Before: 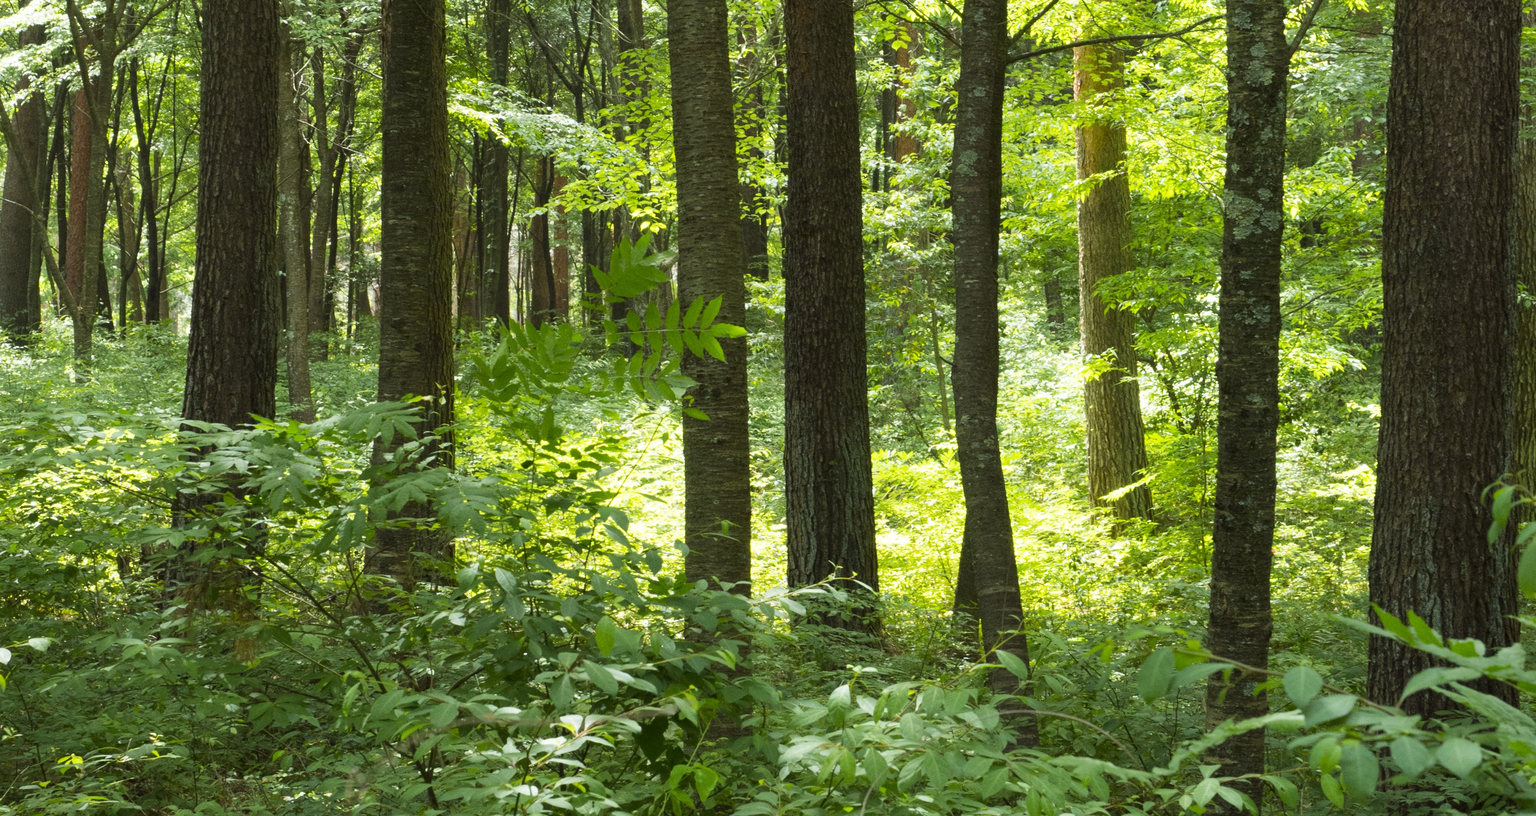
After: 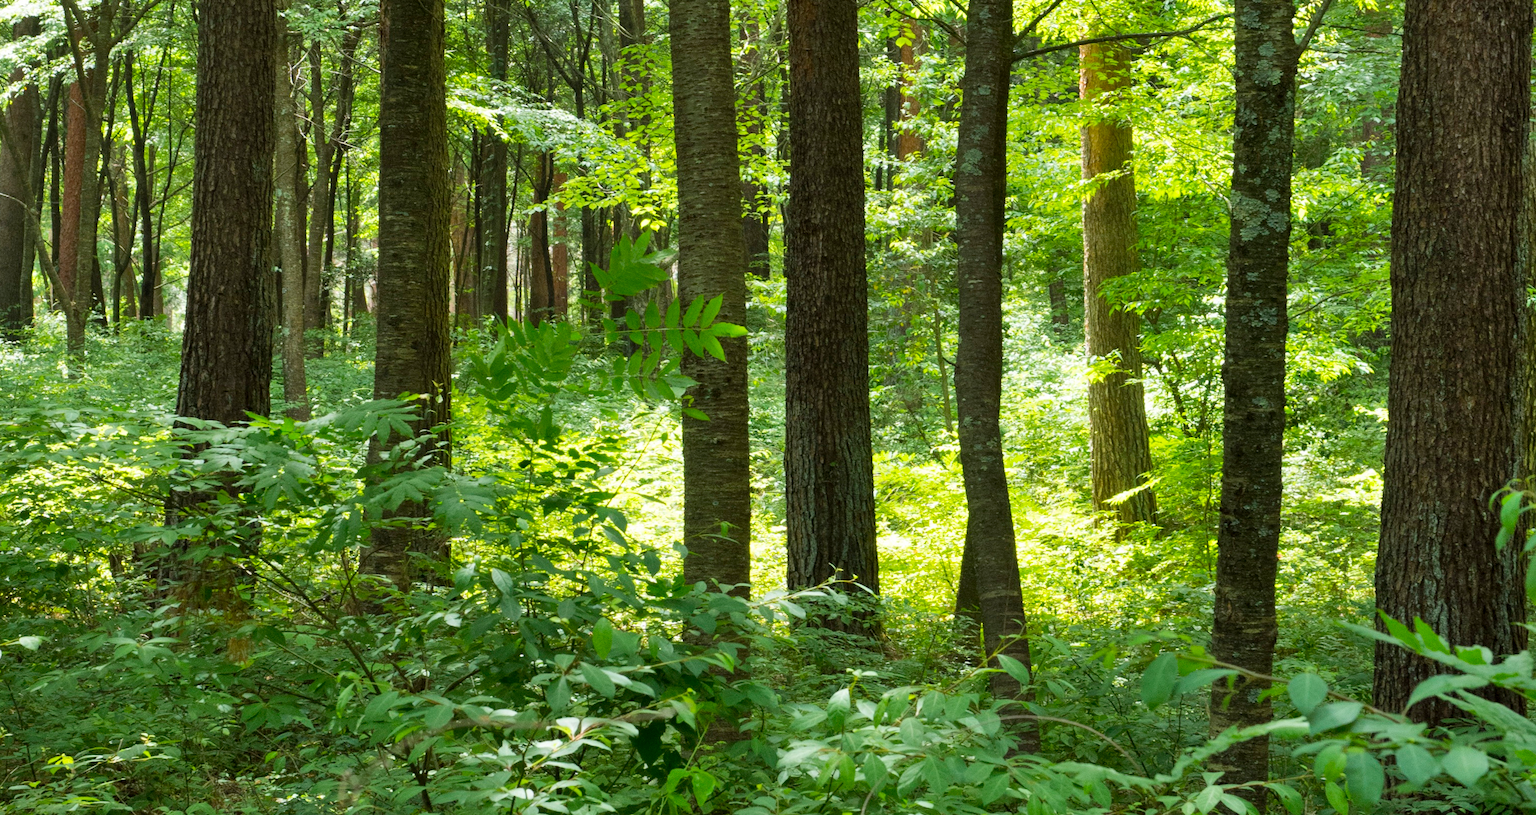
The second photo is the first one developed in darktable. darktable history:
crop and rotate: angle -0.344°
exposure: black level correction 0.002, compensate highlight preservation false
shadows and highlights: low approximation 0.01, soften with gaussian
